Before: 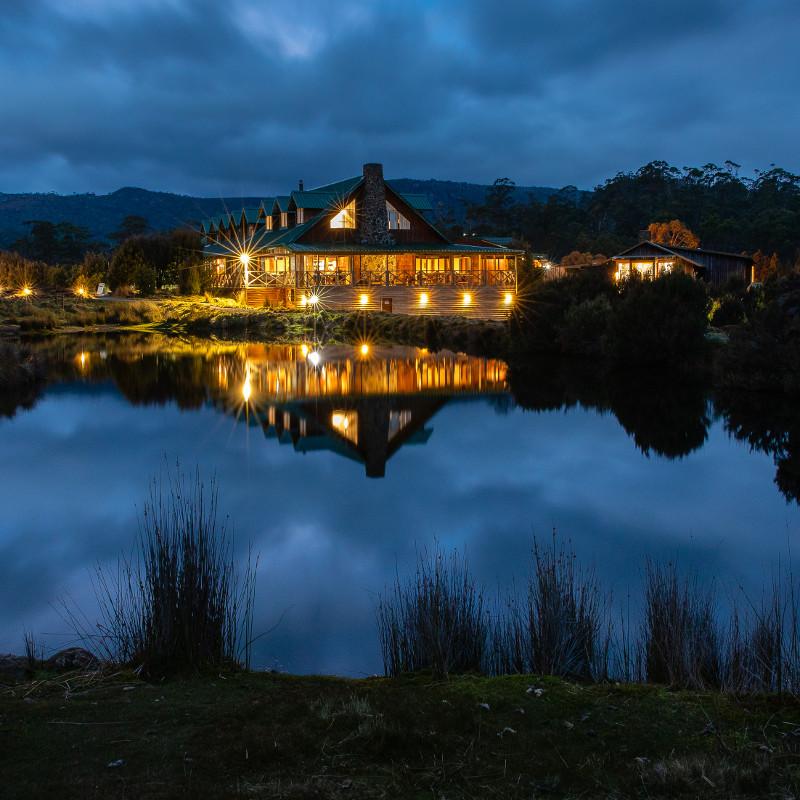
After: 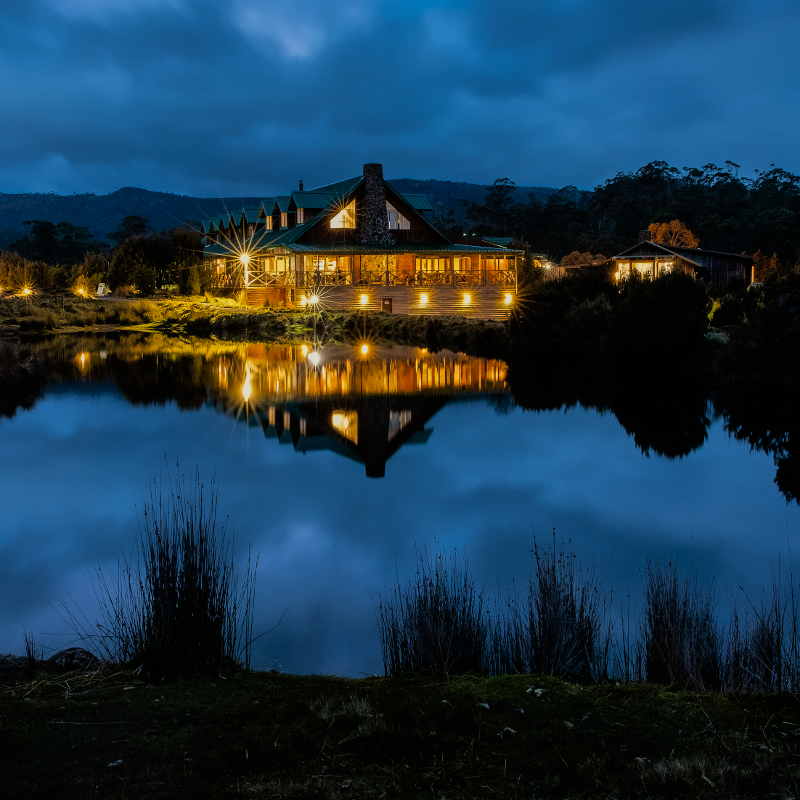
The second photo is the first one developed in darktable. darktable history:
chromatic aberrations: on, module defaults
filmic rgb: hardness 4.17
denoise (profiled): patch size 2, preserve shadows 1.02, bias correction -0.395, scattering 0.3, a [0, 0, 0]
color balance rgb: shadows fall-off 101%, linear chroma grading › mid-tones 7.63%, perceptual saturation grading › mid-tones 11.68%, mask middle-gray fulcrum 22.45%, global vibrance 10.11%, saturation formula JzAzBz (2021)
velvia: on, module defaults
